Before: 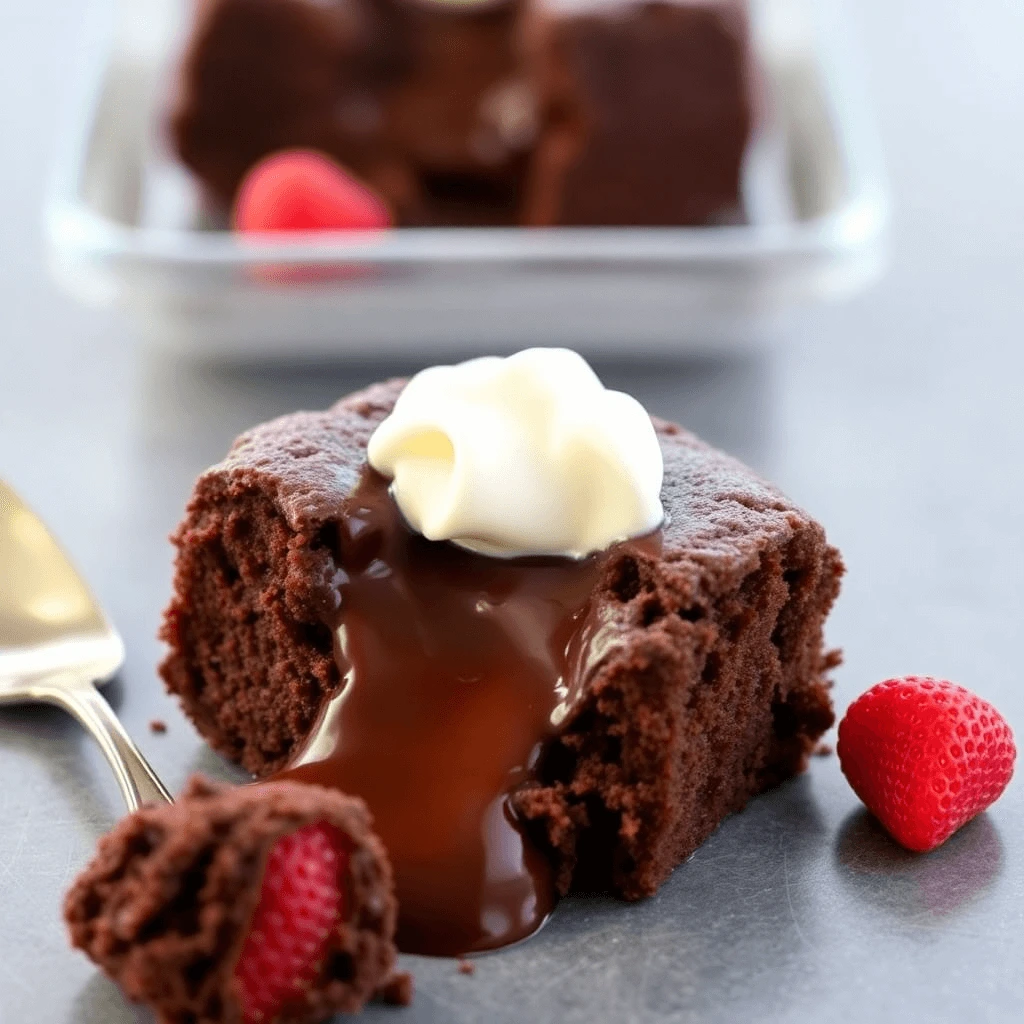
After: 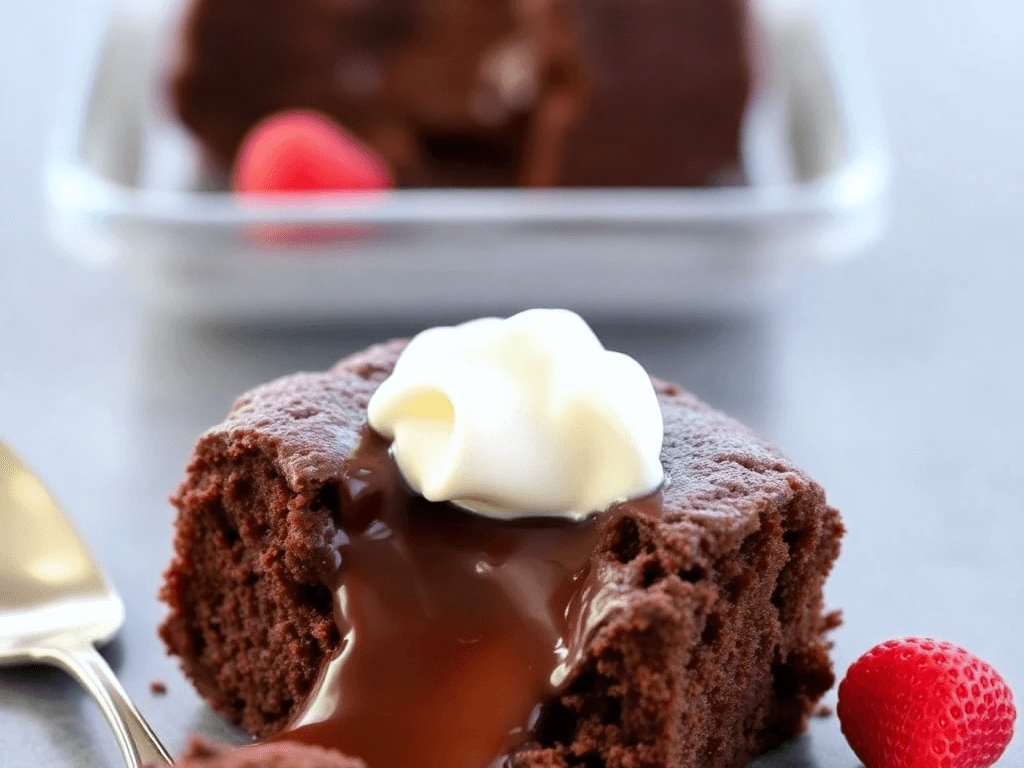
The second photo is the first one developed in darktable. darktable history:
white balance: red 0.983, blue 1.036
shadows and highlights: shadows 37.27, highlights -28.18, soften with gaussian
crop: top 3.857%, bottom 21.132%
